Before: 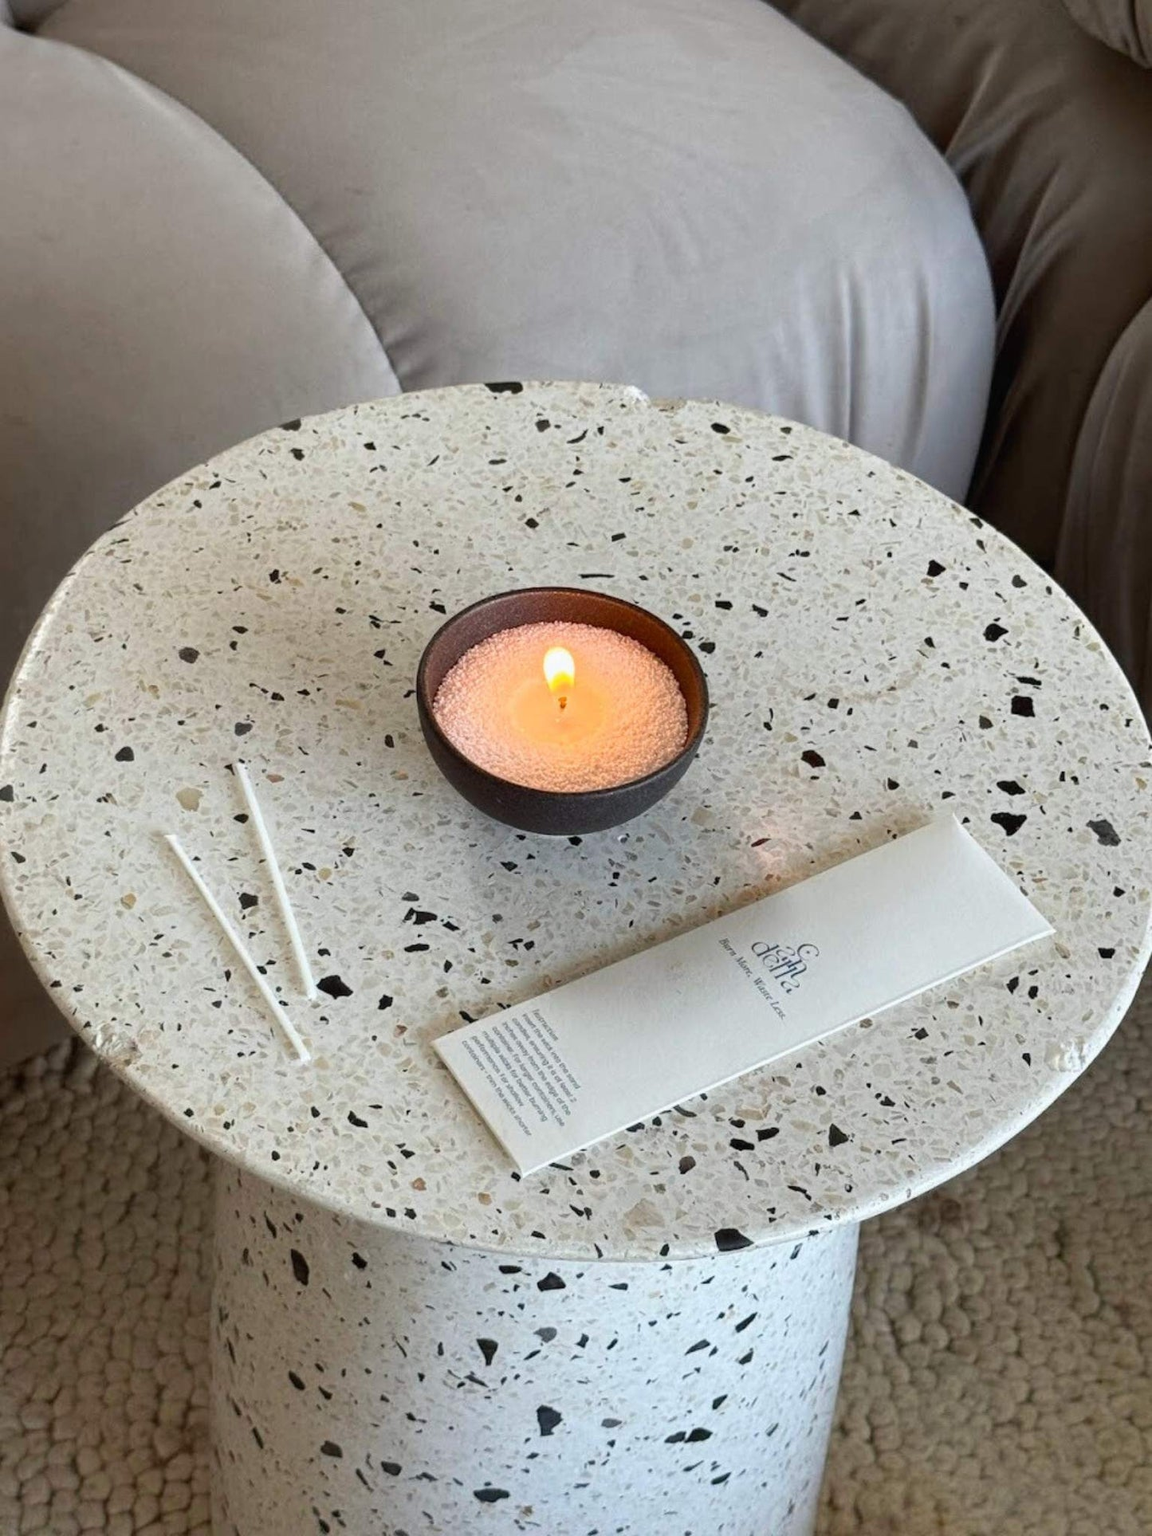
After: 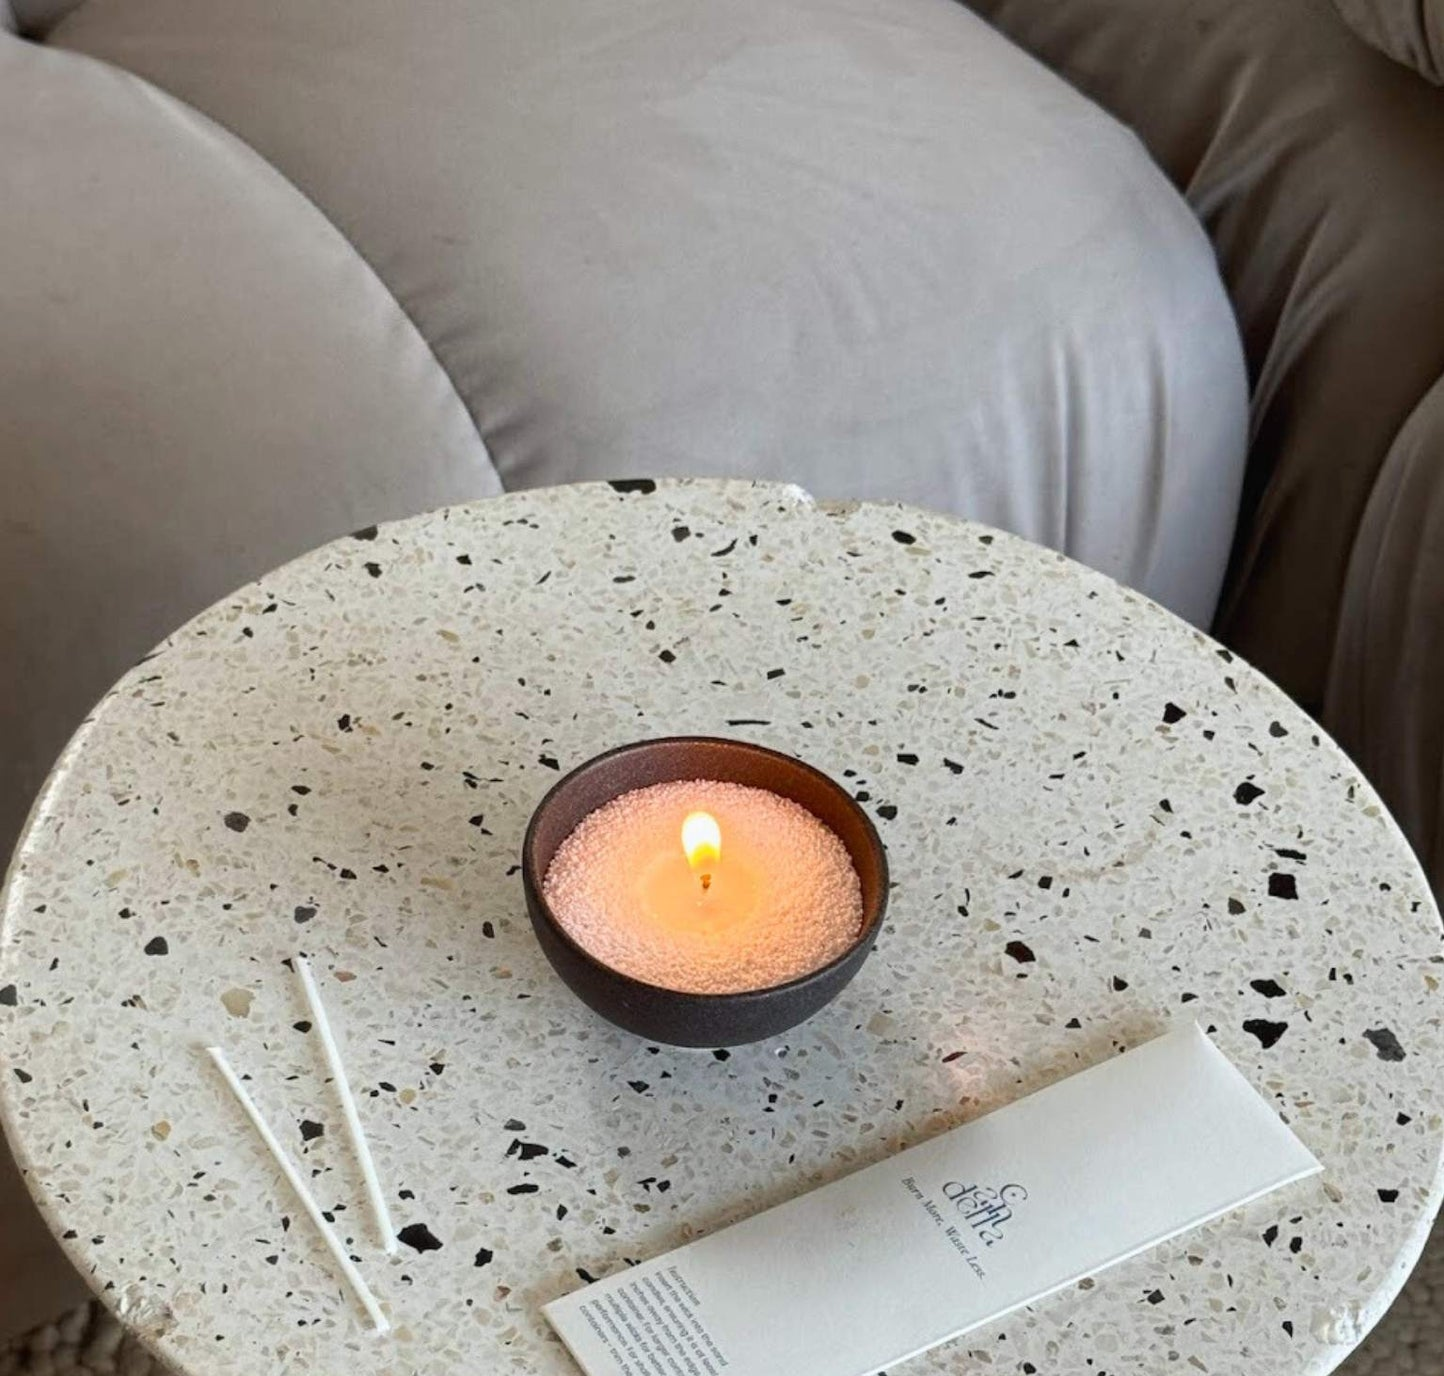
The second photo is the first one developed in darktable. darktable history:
crop: right 0.001%, bottom 28.59%
